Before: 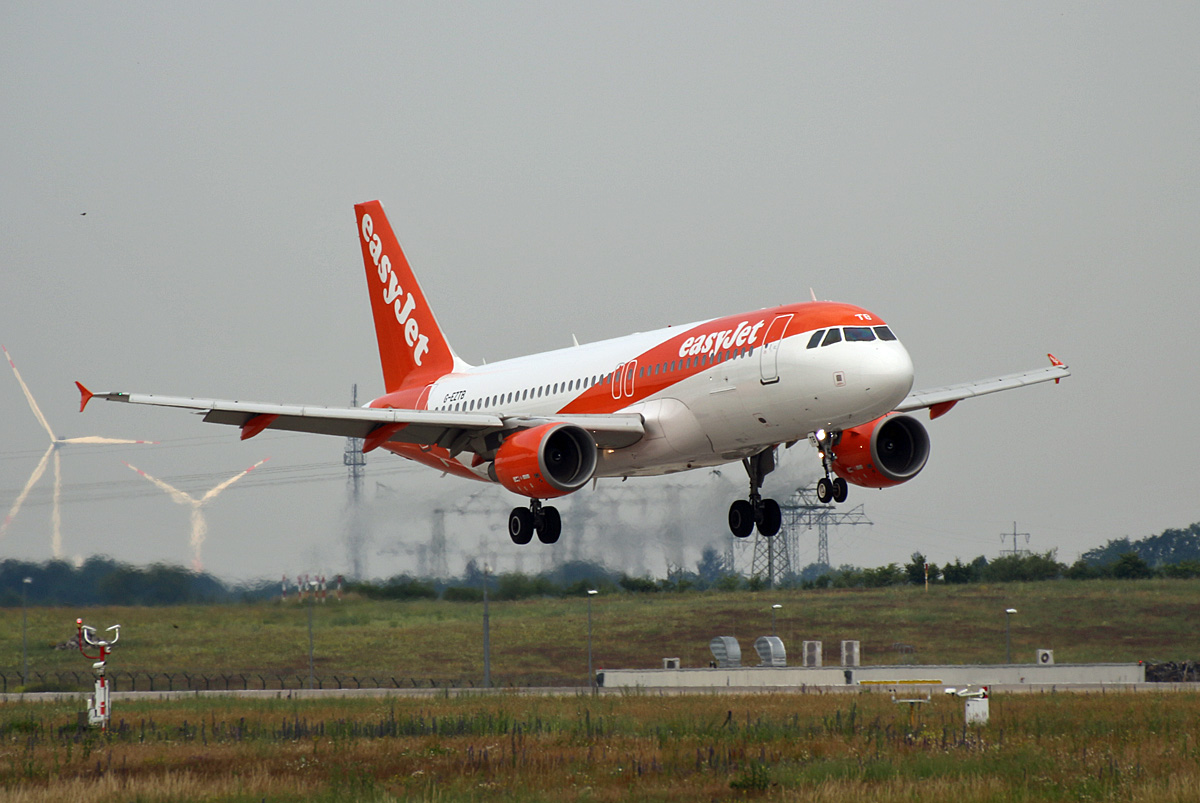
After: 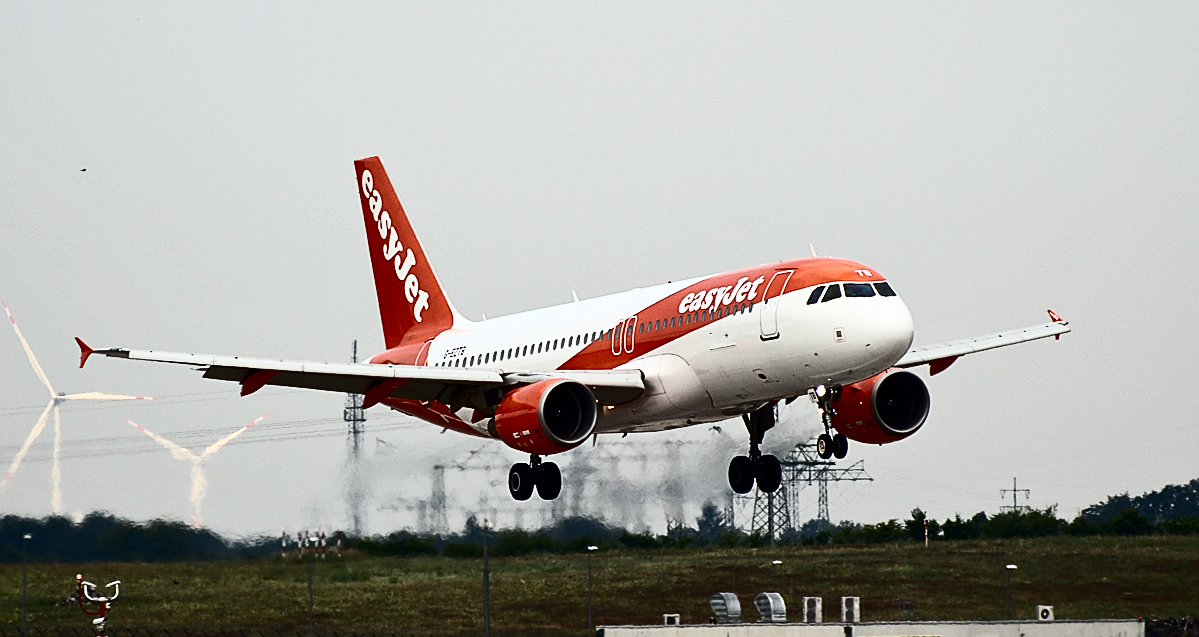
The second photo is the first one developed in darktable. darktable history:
exposure: black level correction 0.002, exposure -0.1 EV, compensate highlight preservation false
sharpen: on, module defaults
contrast brightness saturation: contrast 0.5, saturation -0.1
crop and rotate: top 5.667%, bottom 14.937%
